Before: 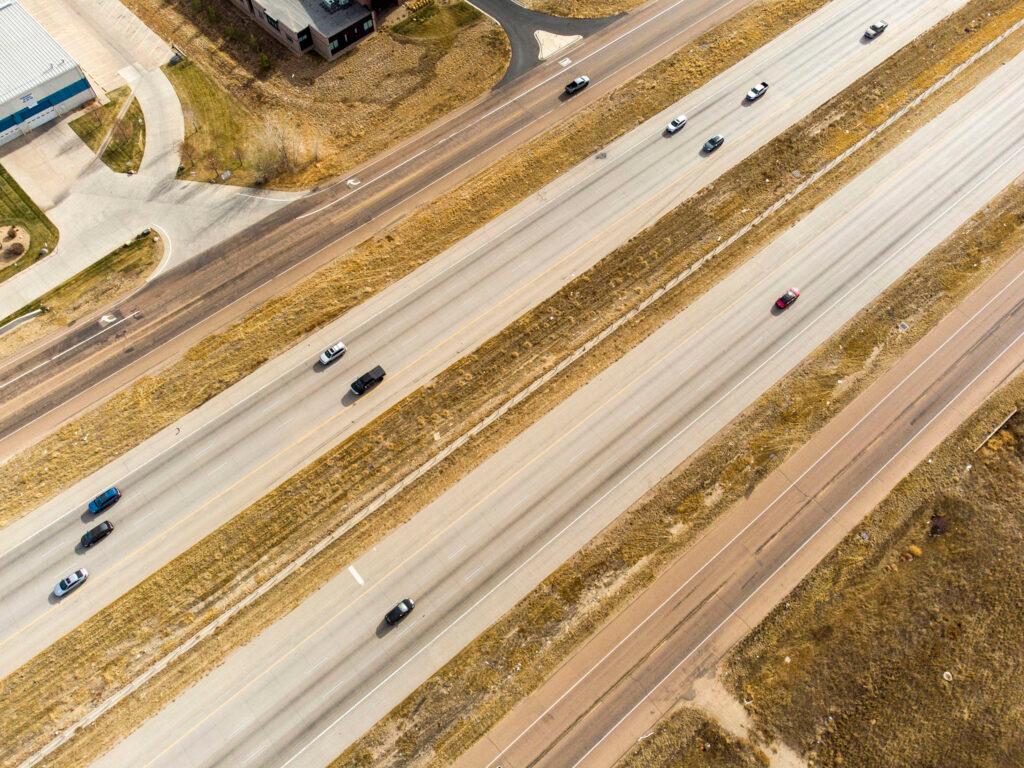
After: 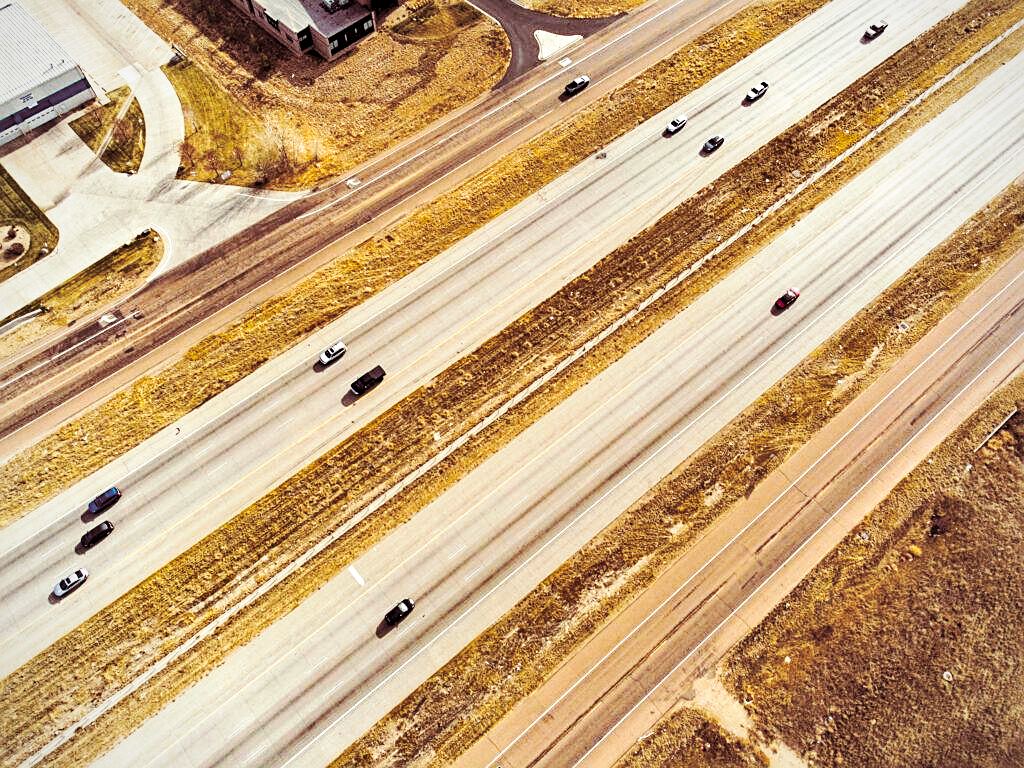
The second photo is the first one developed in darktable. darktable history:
sharpen: on, module defaults
base curve: curves: ch0 [(0, 0) (0.032, 0.025) (0.121, 0.166) (0.206, 0.329) (0.605, 0.79) (1, 1)], preserve colors none
split-toning: on, module defaults | blend: blend mode overlay, opacity 85%; mask: uniform (no mask)
vignetting: fall-off radius 93.87%
shadows and highlights: shadows 12, white point adjustment 1.2, soften with gaussian
local contrast: highlights 100%, shadows 100%, detail 120%, midtone range 0.2
haze removal: strength 0.29, distance 0.25, compatibility mode true, adaptive false
vibrance: on, module defaults
contrast brightness saturation: brightness 0.13
